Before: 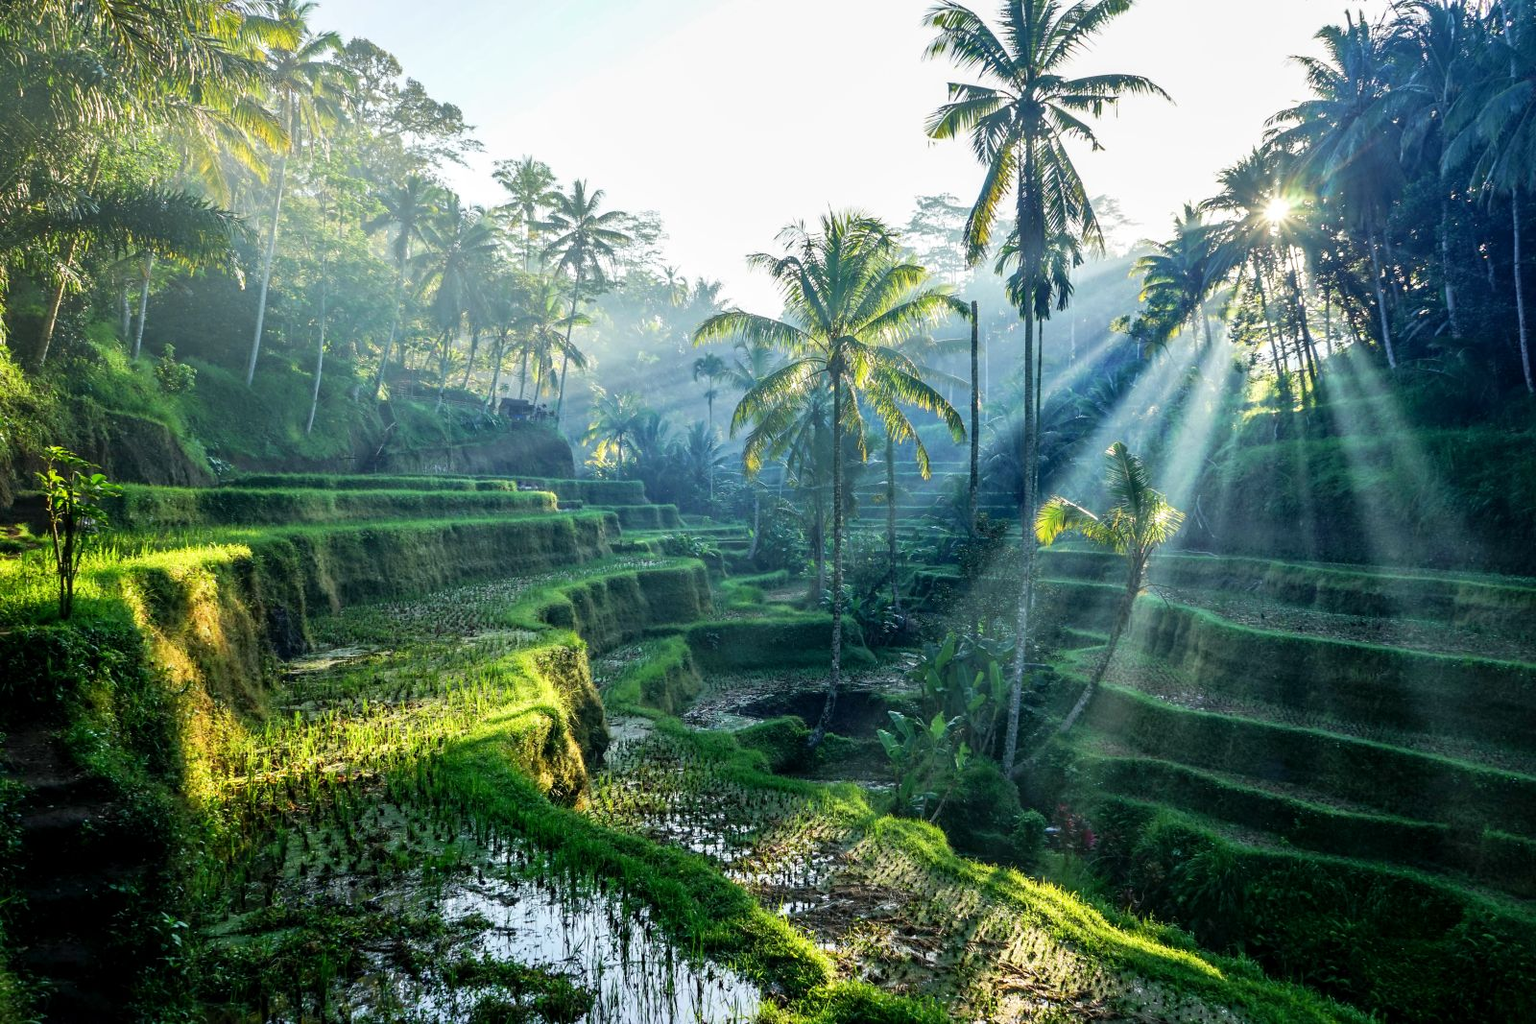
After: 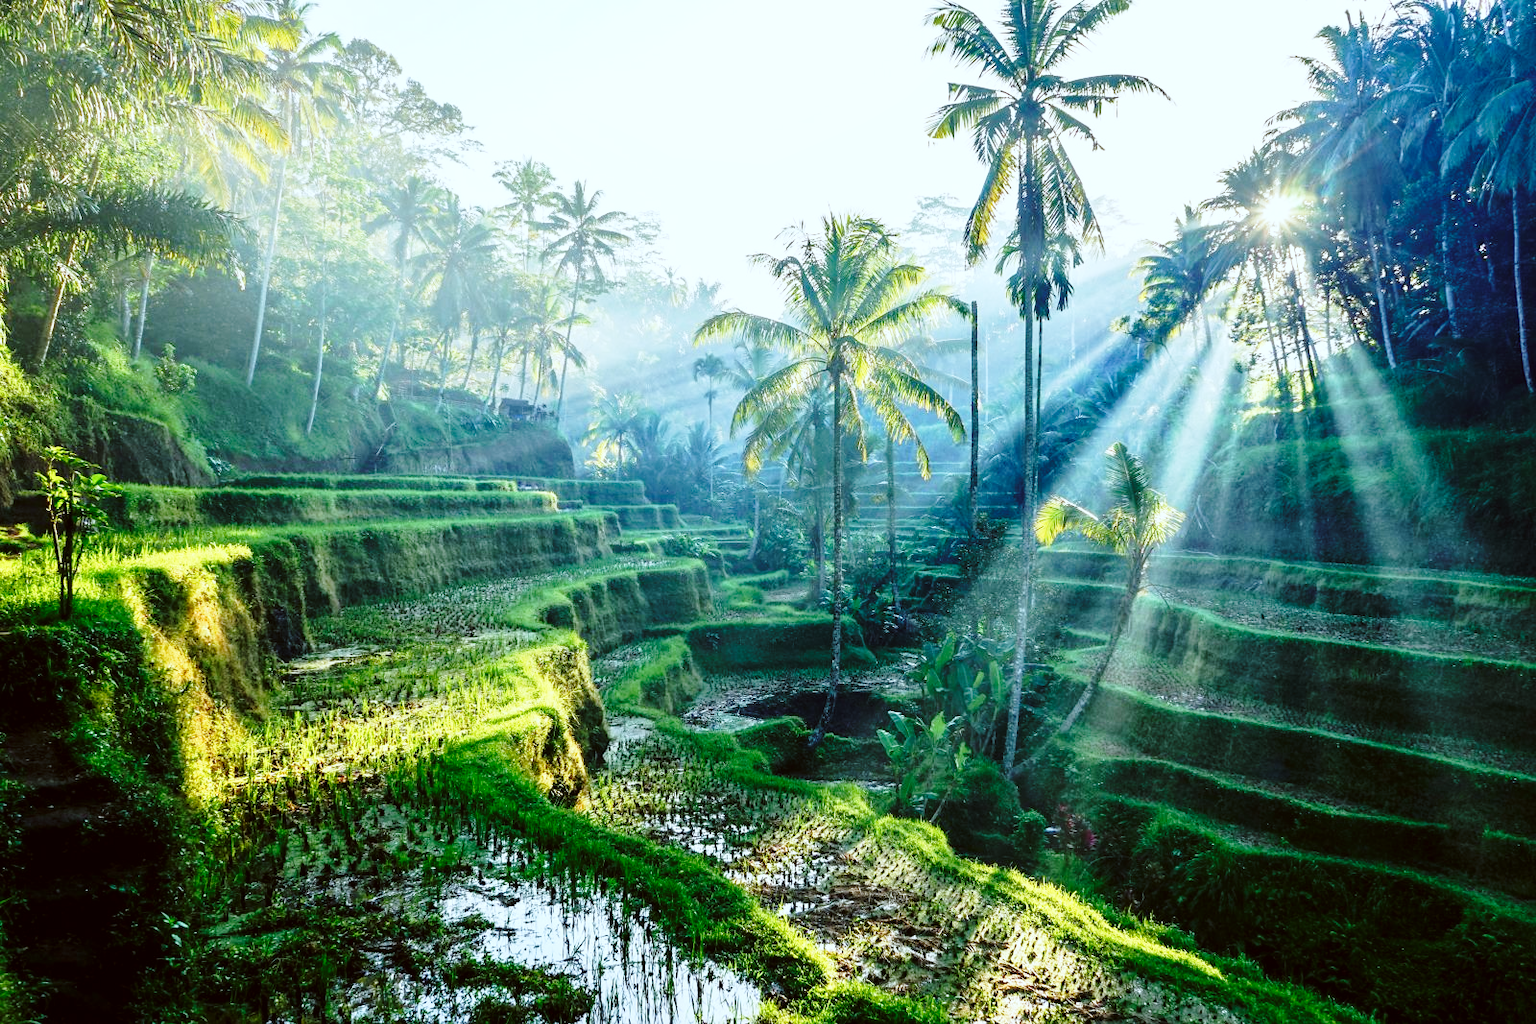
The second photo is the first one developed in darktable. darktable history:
color correction: highlights a* -3.28, highlights b* -6.24, shadows a* 3.1, shadows b* 5.19
base curve: curves: ch0 [(0, 0) (0.028, 0.03) (0.121, 0.232) (0.46, 0.748) (0.859, 0.968) (1, 1)], preserve colors none
white balance: red 1.009, blue 0.985
local contrast: mode bilateral grid, contrast 100, coarseness 100, detail 94%, midtone range 0.2
